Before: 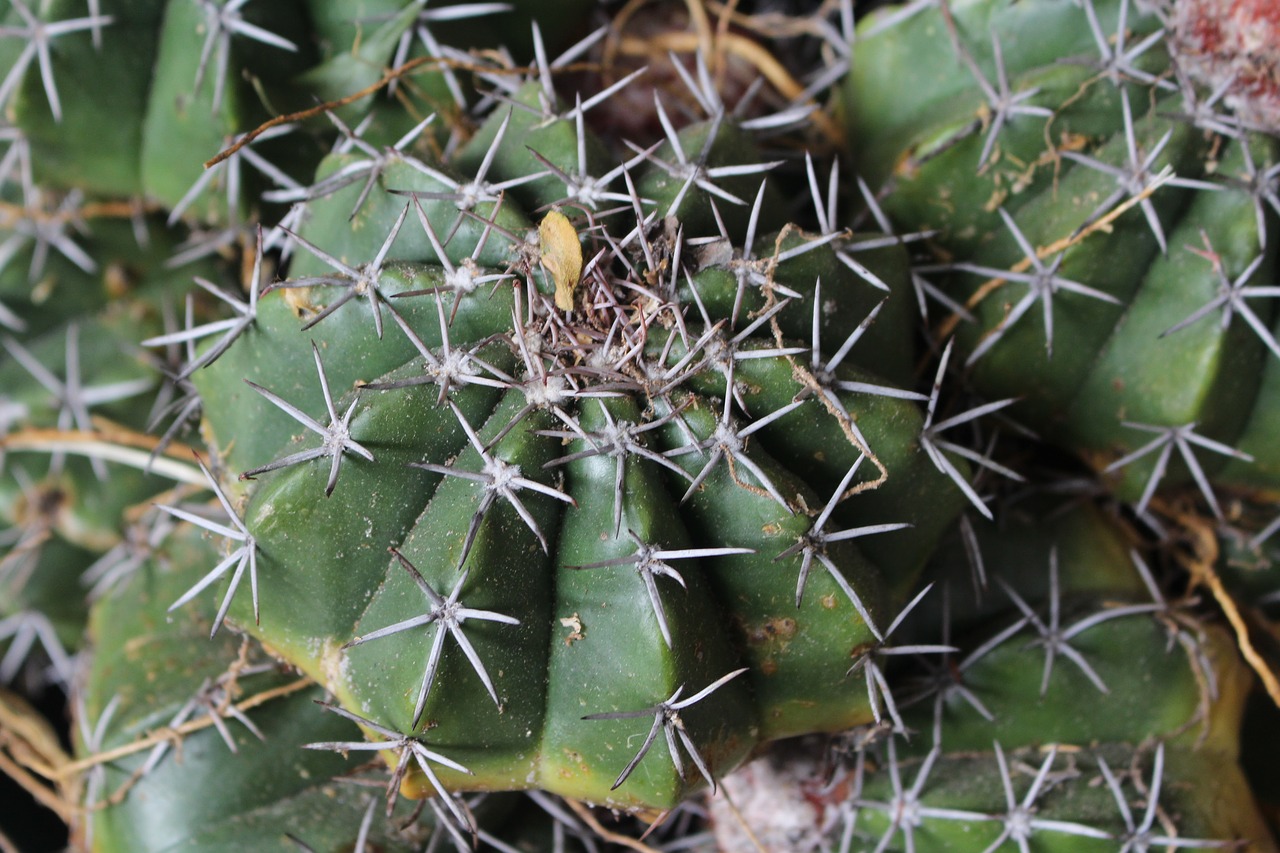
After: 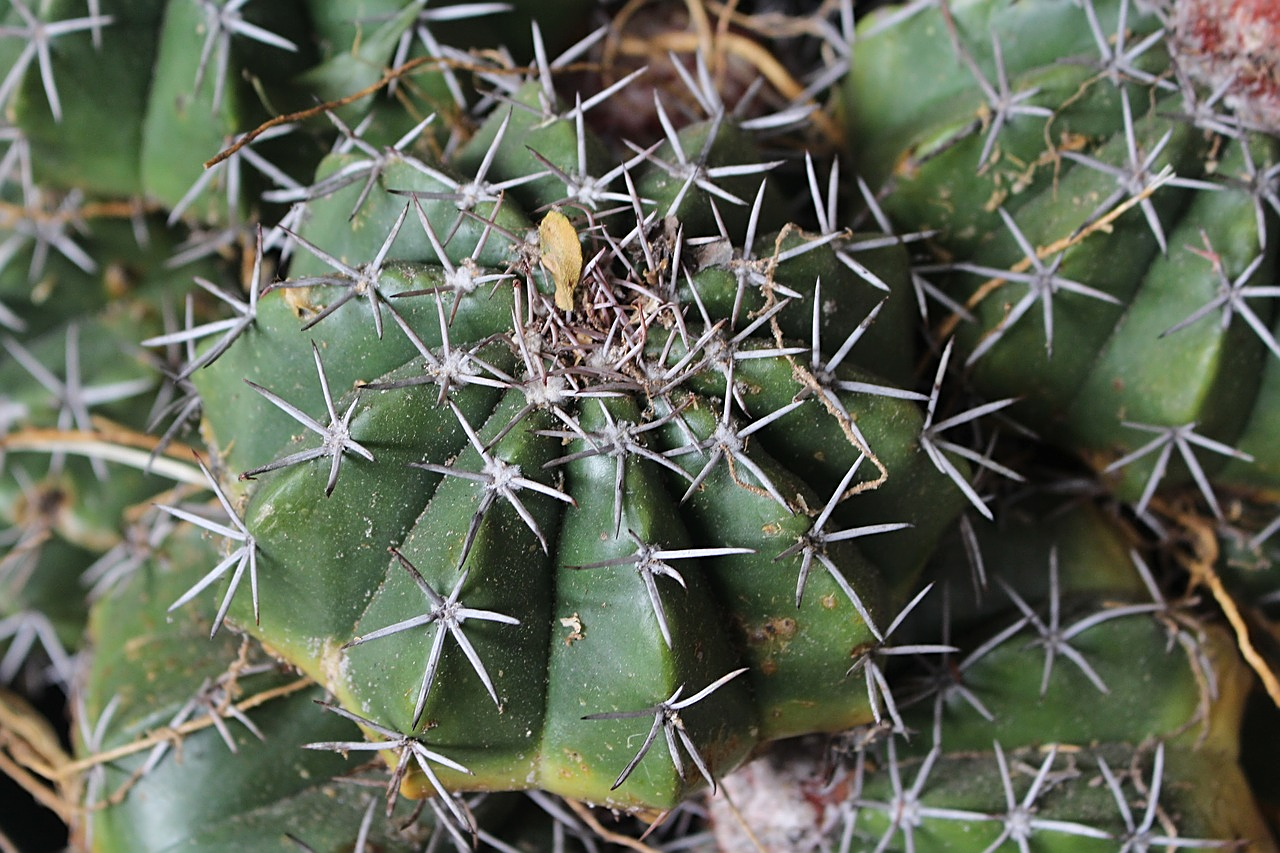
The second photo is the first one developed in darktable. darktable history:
shadows and highlights: shadows 32, highlights -32, soften with gaussian
sharpen: on, module defaults
